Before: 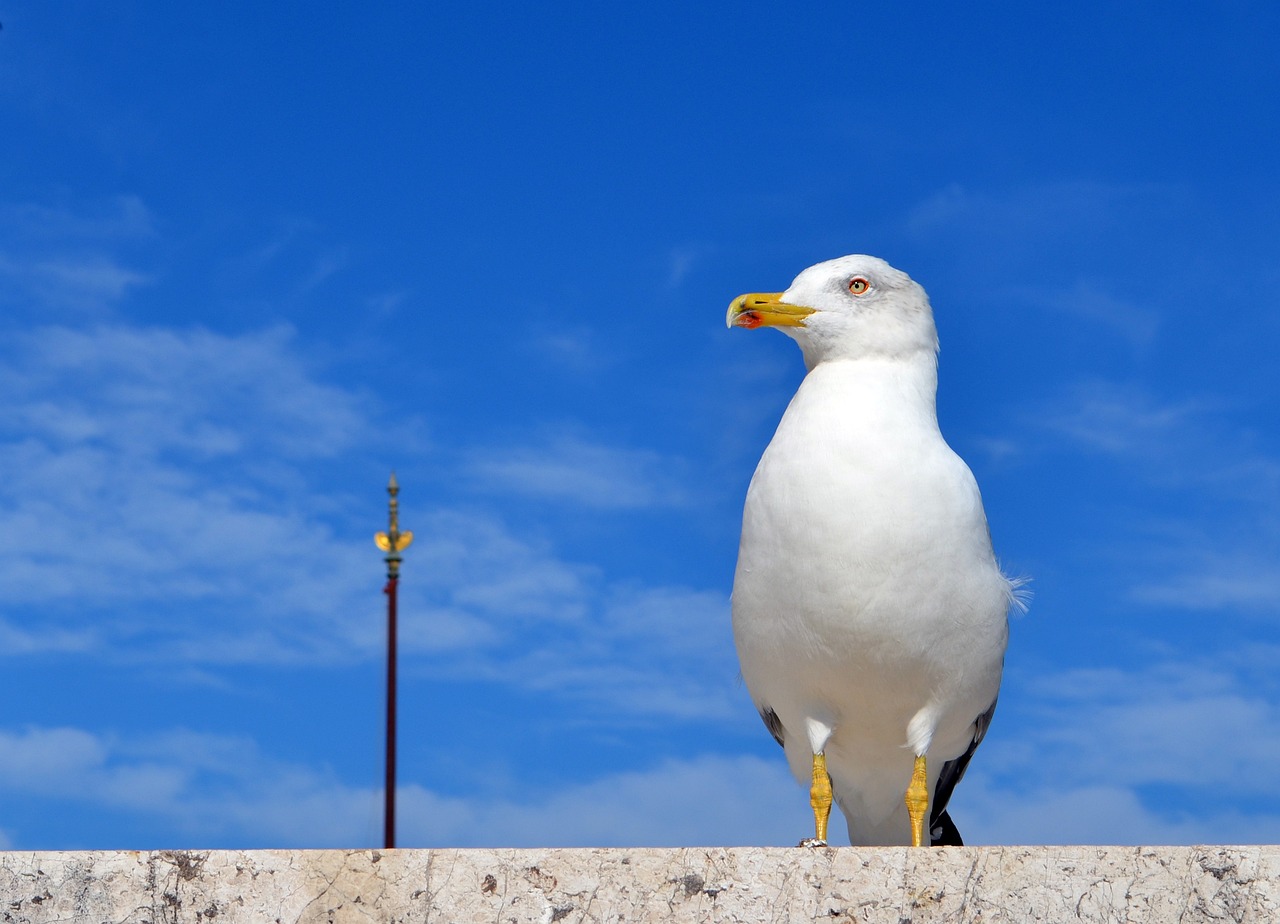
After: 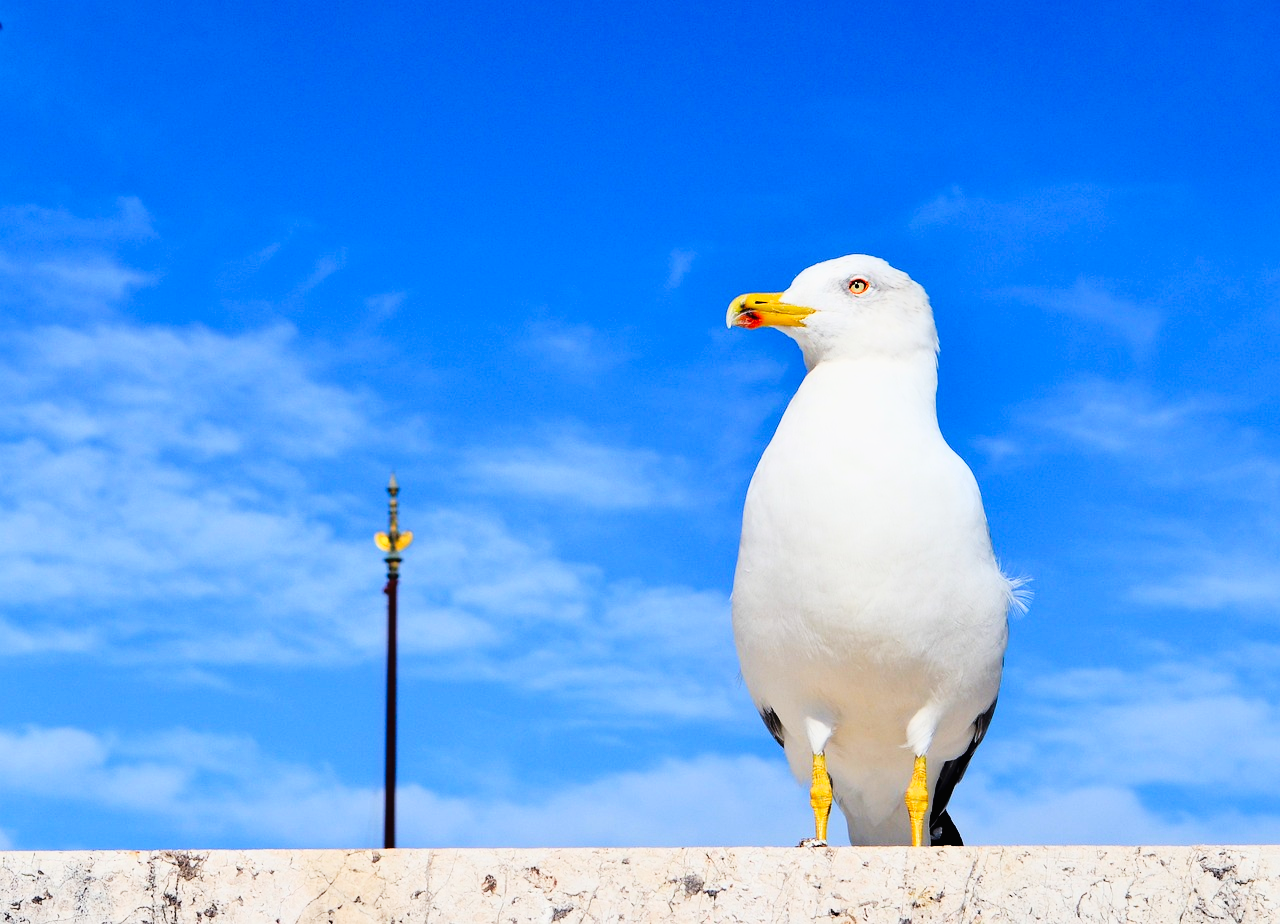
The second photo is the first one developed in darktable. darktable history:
tone curve: curves: ch0 [(0.016, 0.011) (0.21, 0.113) (0.515, 0.476) (0.78, 0.795) (1, 0.981)], preserve colors none
base curve: curves: ch0 [(0, 0) (0.028, 0.03) (0.121, 0.232) (0.46, 0.748) (0.859, 0.968) (1, 1)]
tone equalizer: on, module defaults
